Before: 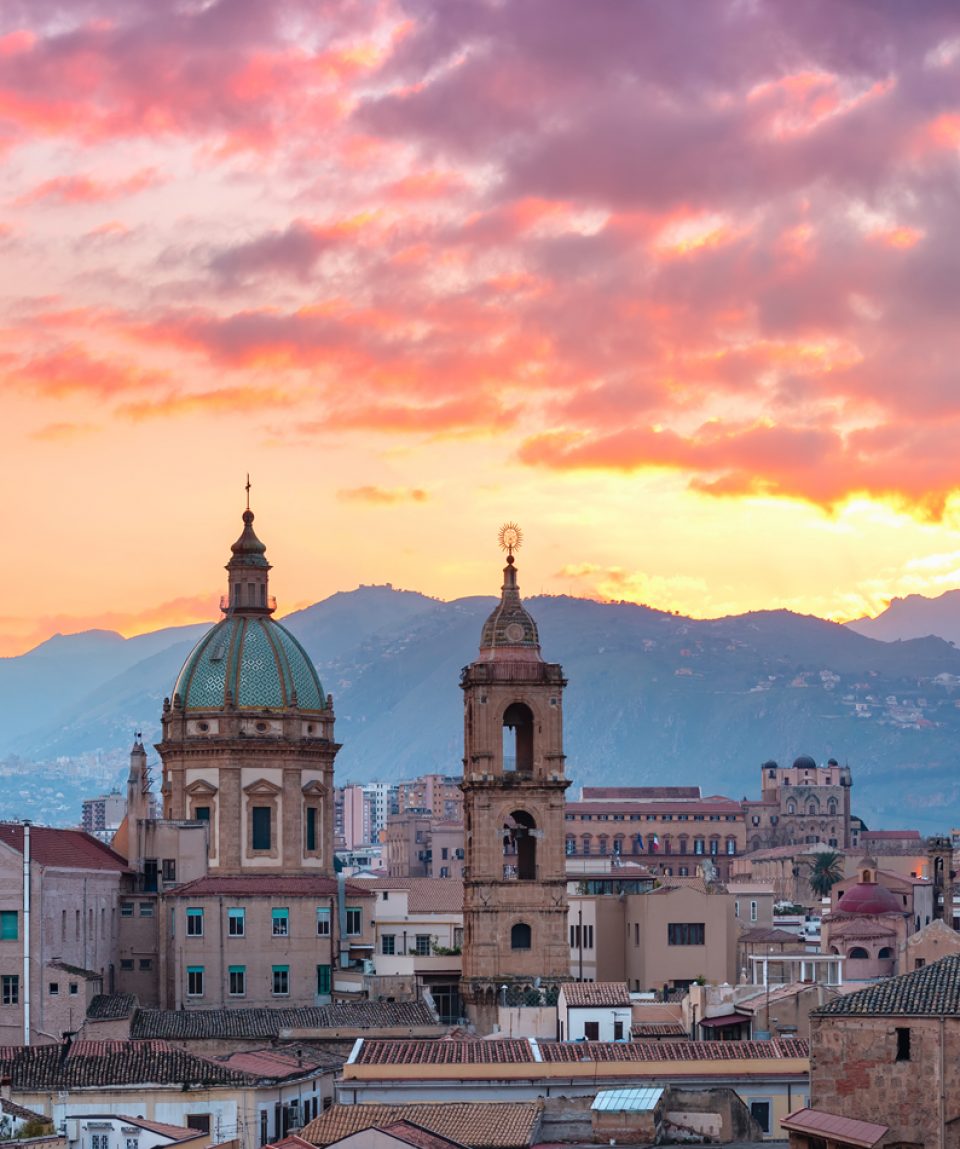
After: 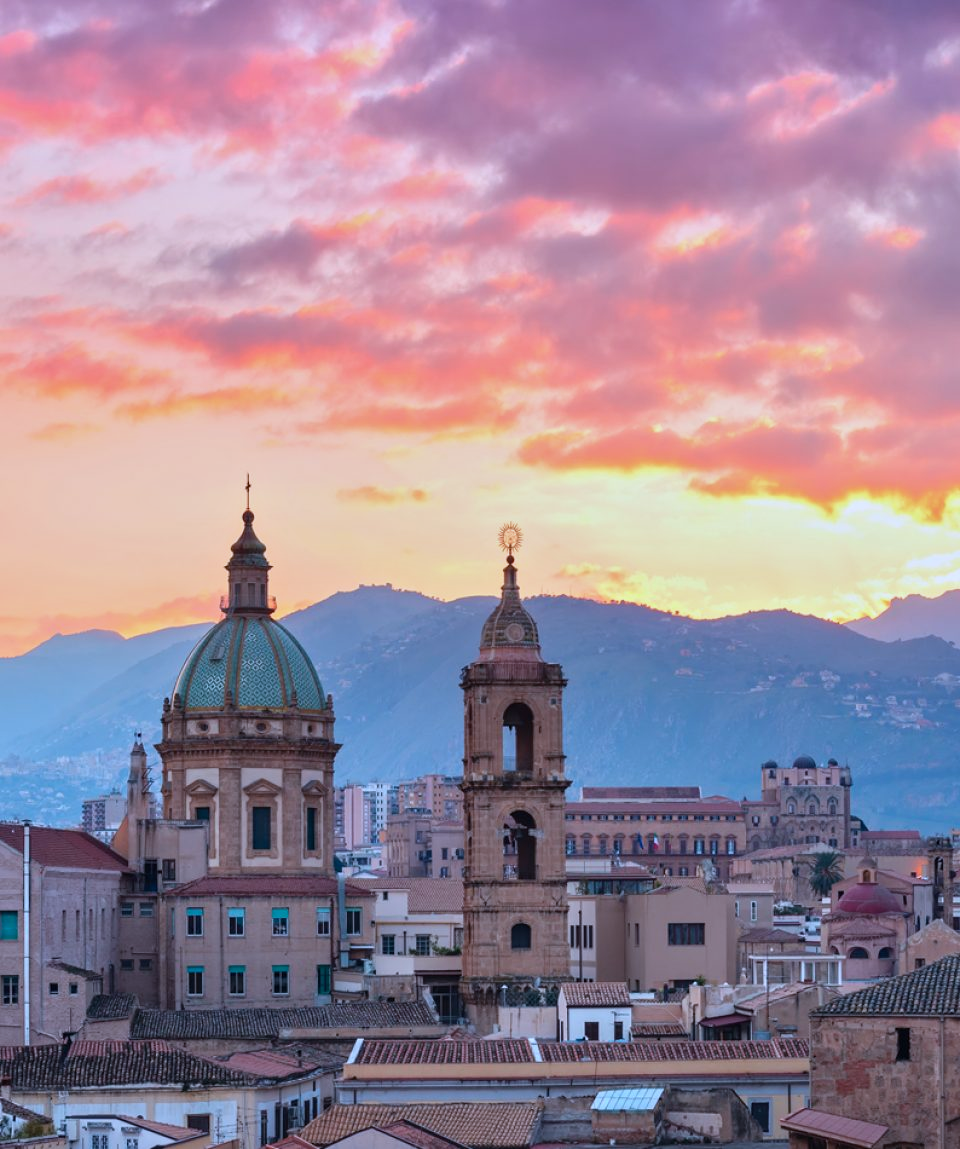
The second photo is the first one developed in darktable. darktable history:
tone equalizer: -8 EV -0.002 EV, -7 EV 0.005 EV, -6 EV -0.009 EV, -5 EV 0.011 EV, -4 EV -0.012 EV, -3 EV 0.007 EV, -2 EV -0.062 EV, -1 EV -0.293 EV, +0 EV -0.582 EV, smoothing diameter 2%, edges refinement/feathering 20, mask exposure compensation -1.57 EV, filter diffusion 5
color calibration: illuminant as shot in camera, x 0.37, y 0.382, temperature 4313.32 K
